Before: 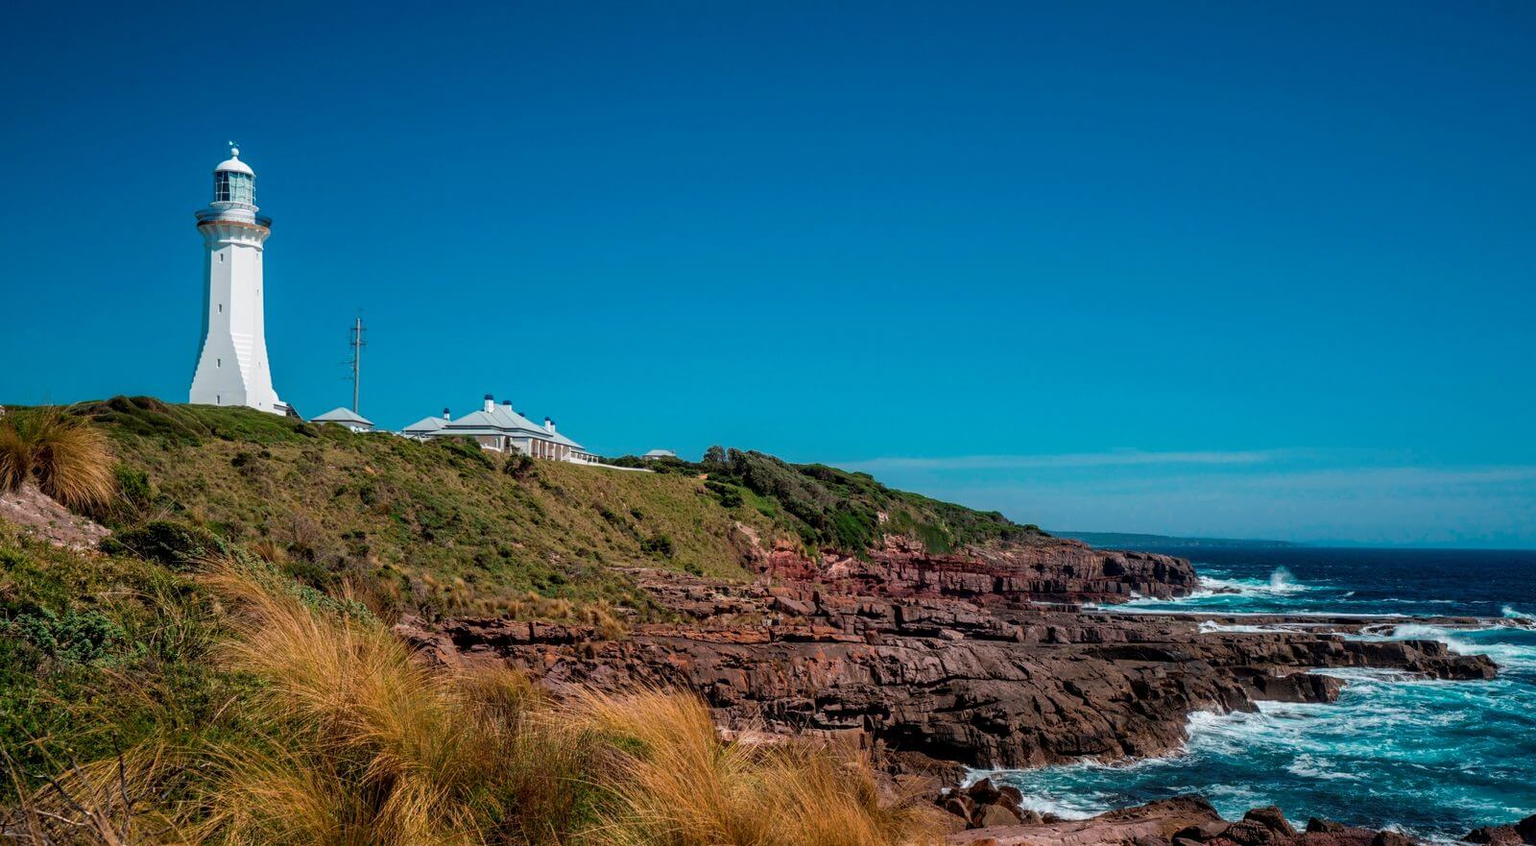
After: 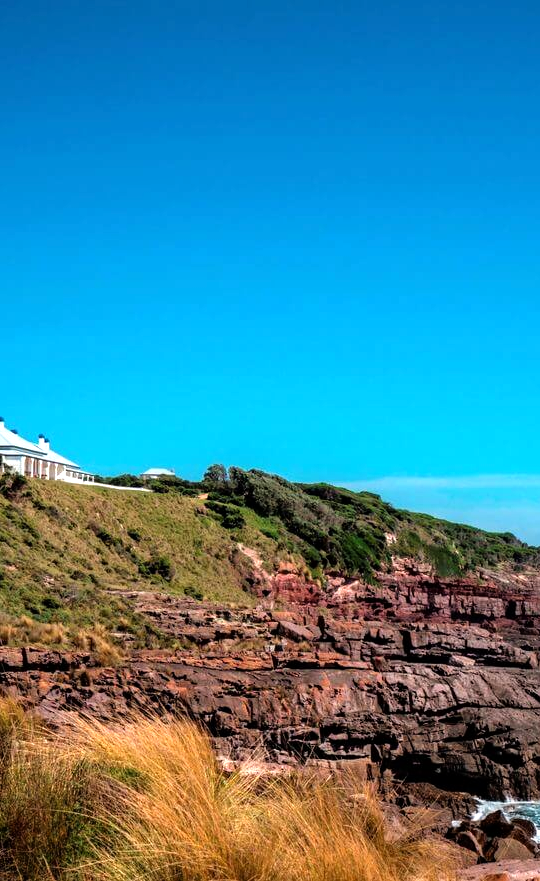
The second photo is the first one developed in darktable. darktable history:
crop: left 33.1%, right 33.129%
tone equalizer: -8 EV -1.05 EV, -7 EV -1.01 EV, -6 EV -0.863 EV, -5 EV -0.597 EV, -3 EV 0.566 EV, -2 EV 0.844 EV, -1 EV 1 EV, +0 EV 1.06 EV
